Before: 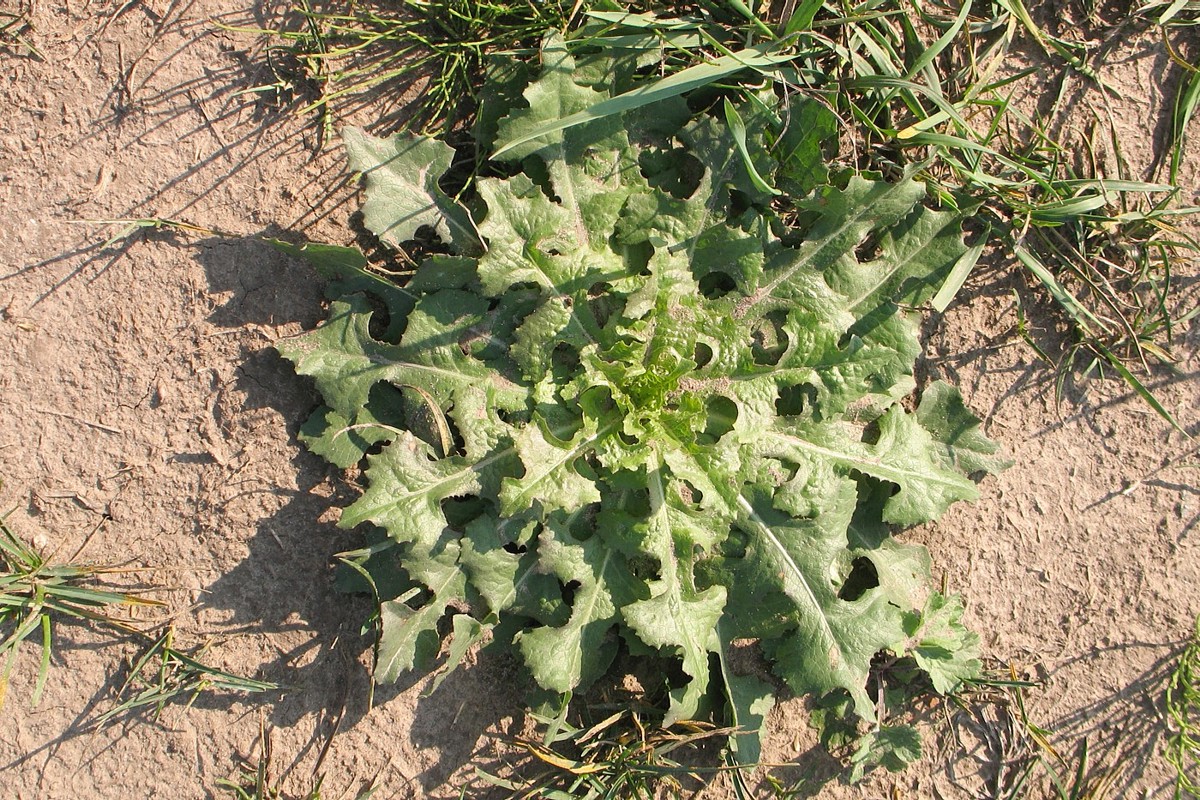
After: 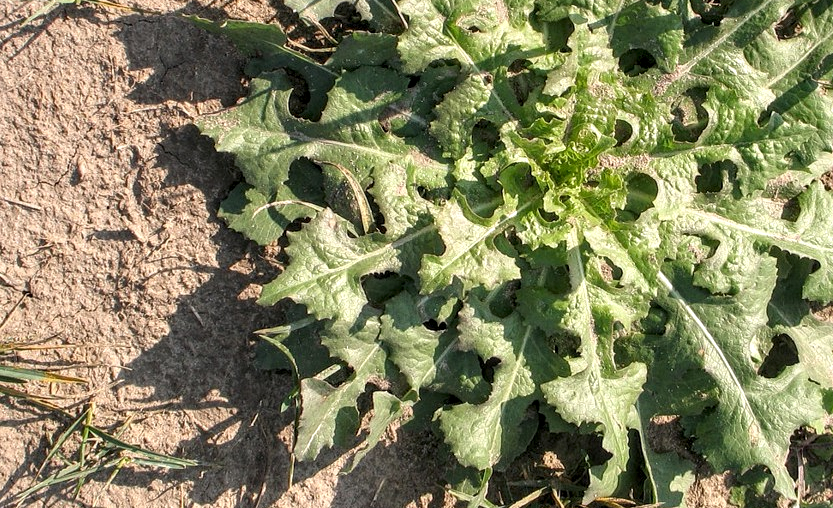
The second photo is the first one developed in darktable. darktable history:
local contrast: detail 150%
crop: left 6.668%, top 27.959%, right 23.892%, bottom 8.422%
base curve: preserve colors none
